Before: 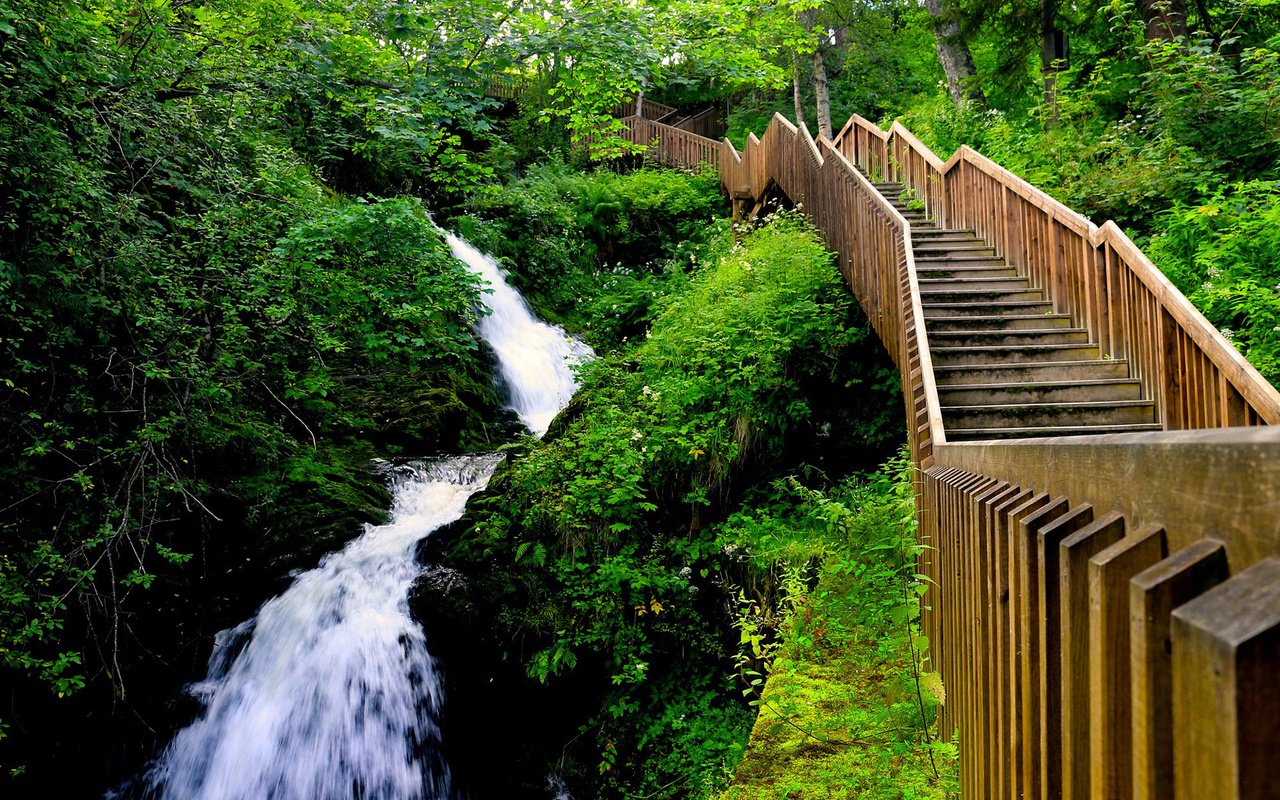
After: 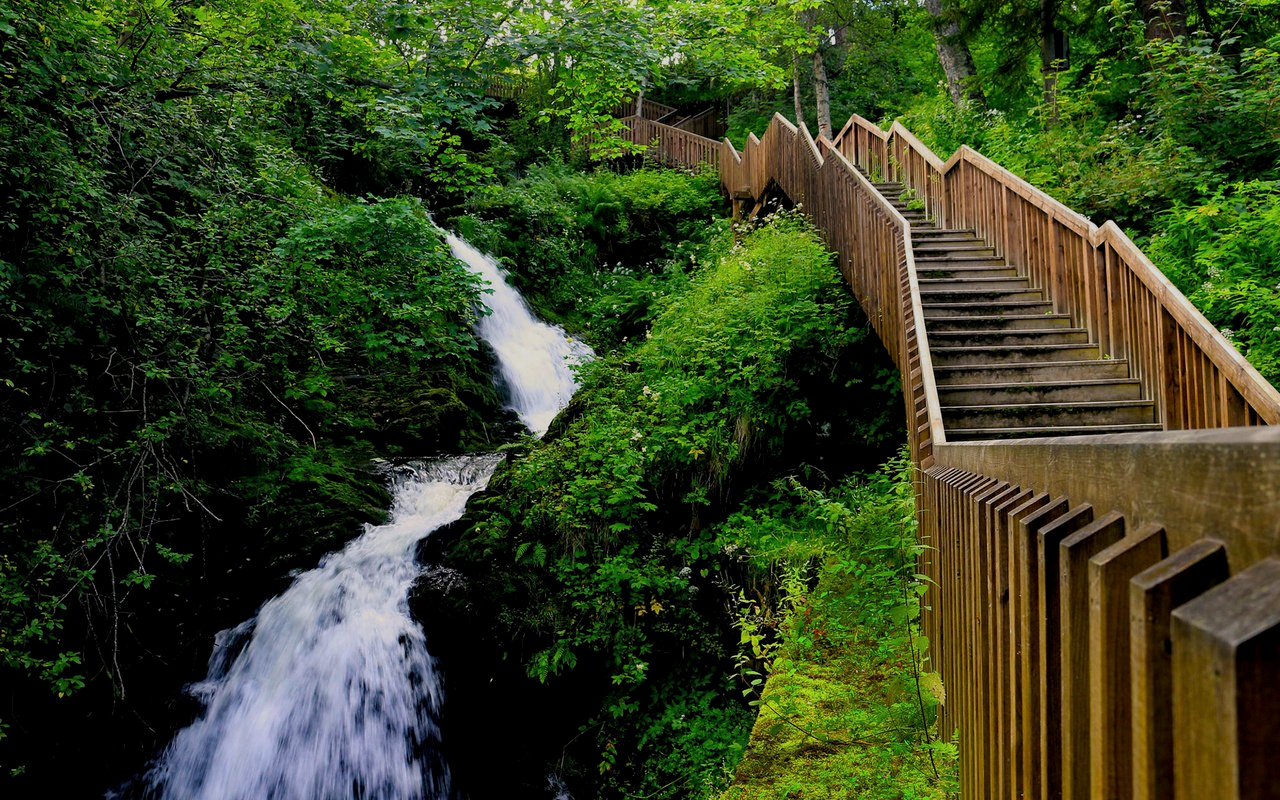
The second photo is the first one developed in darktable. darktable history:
exposure: exposure -0.59 EV, compensate highlight preservation false
local contrast: highlights 103%, shadows 100%, detail 119%, midtone range 0.2
